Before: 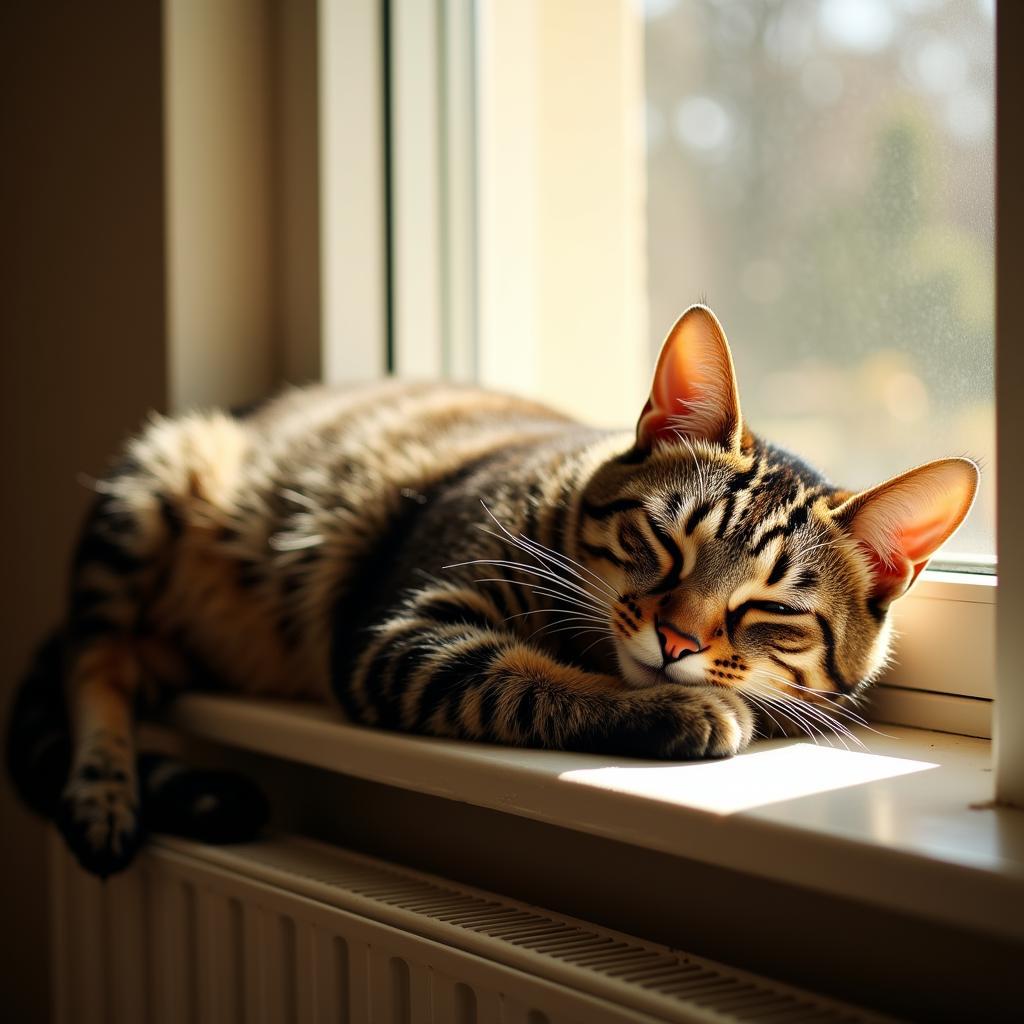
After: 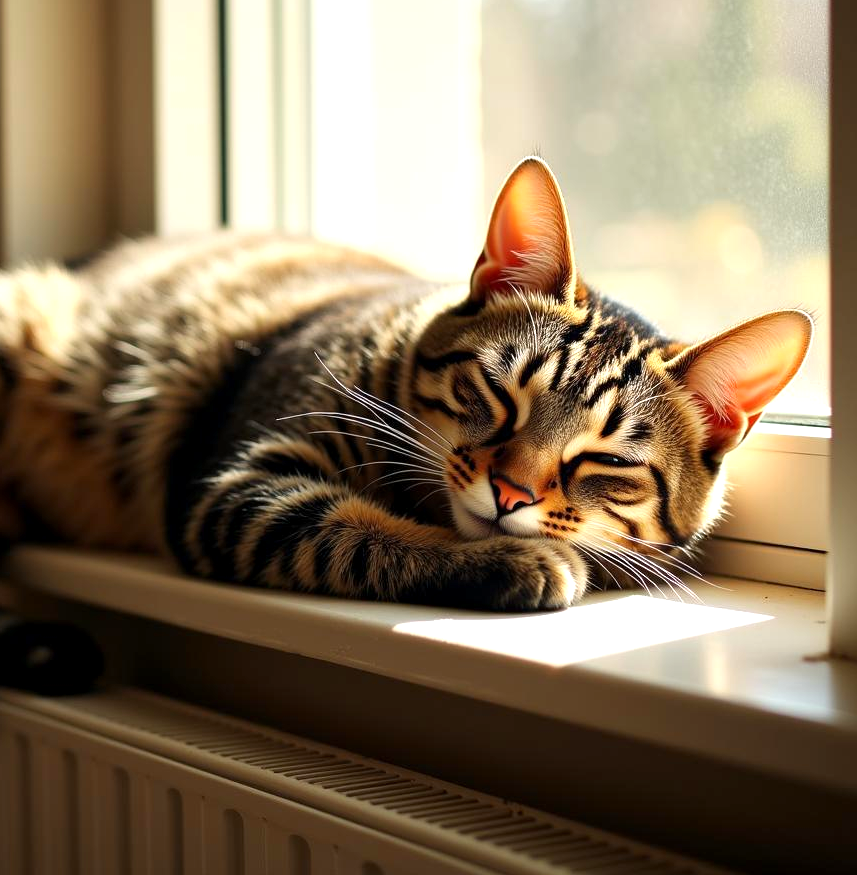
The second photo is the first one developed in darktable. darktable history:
crop: left 16.291%, top 14.472%
exposure: black level correction 0.001, exposure 0.498 EV, compensate exposure bias true, compensate highlight preservation false
